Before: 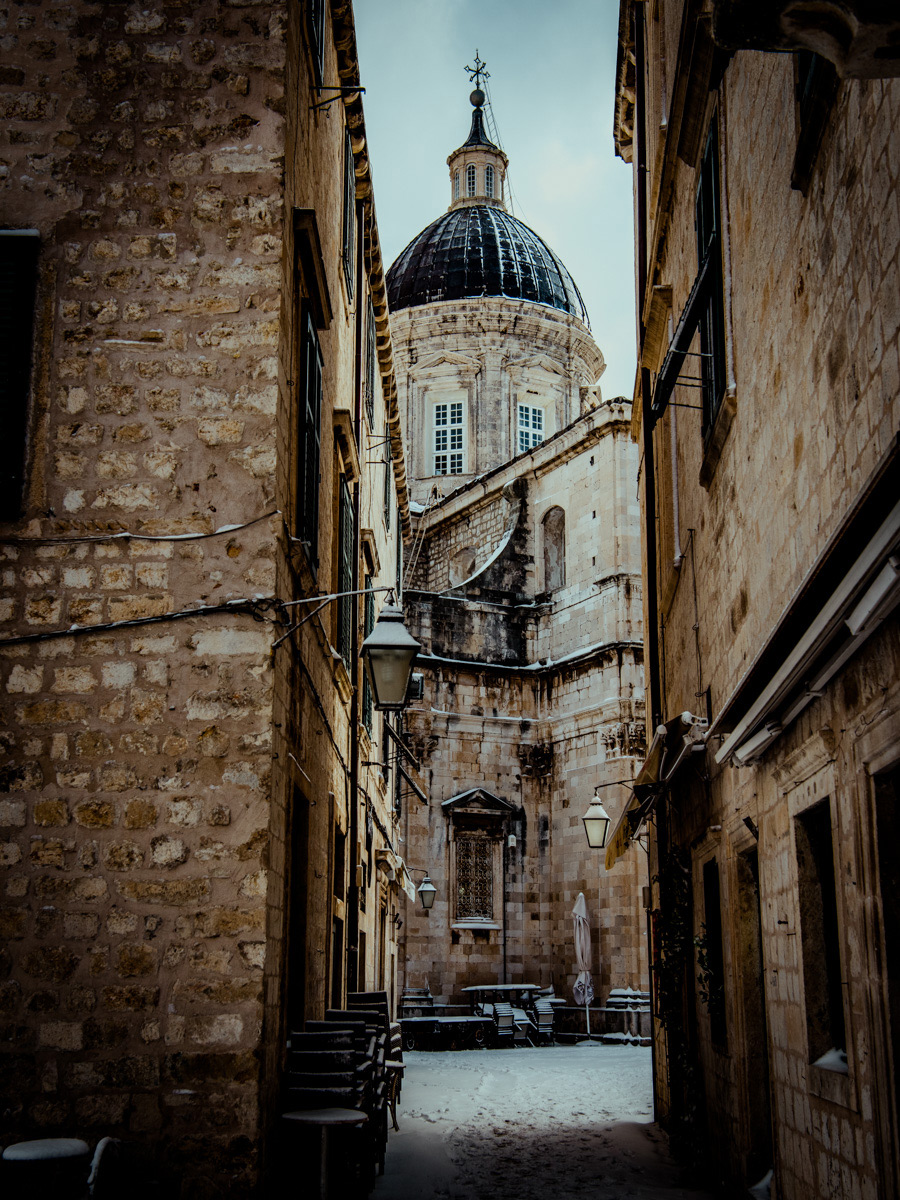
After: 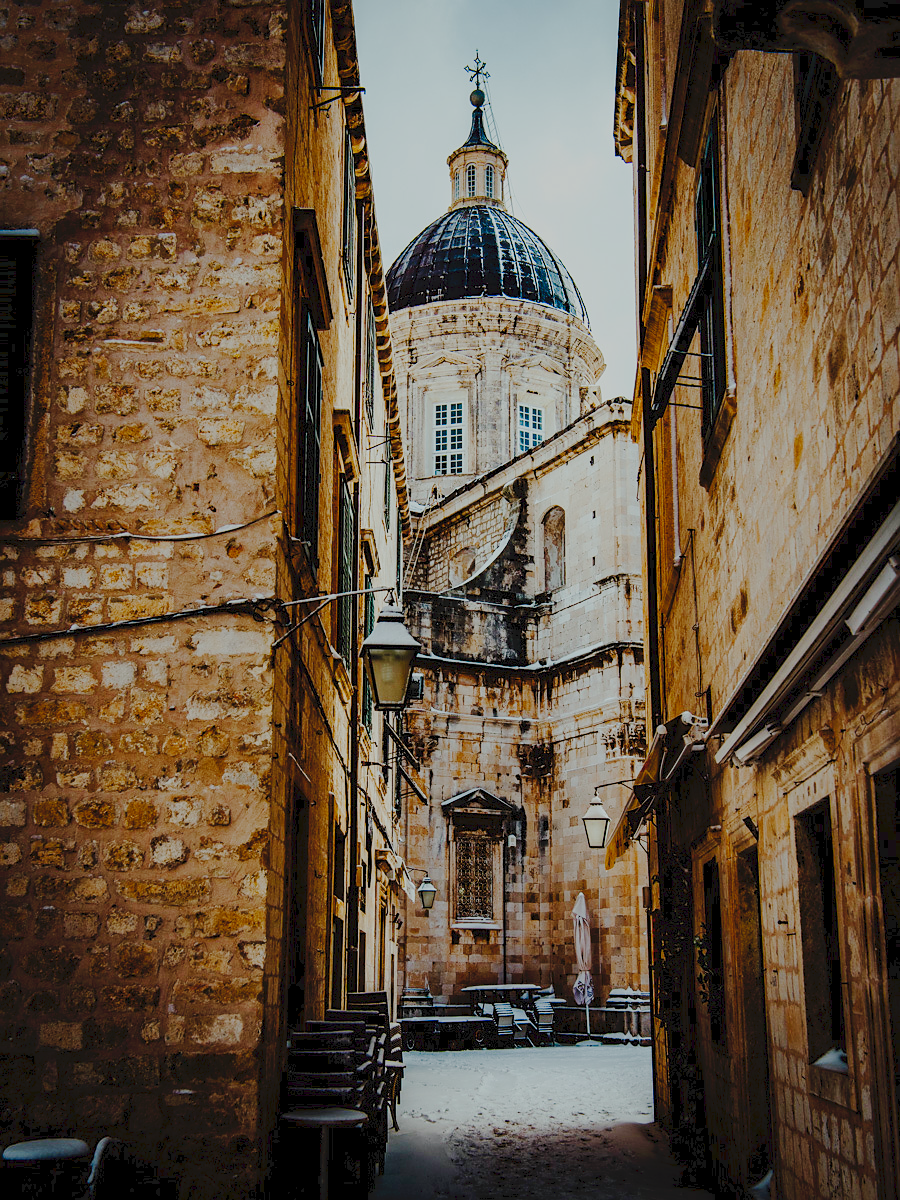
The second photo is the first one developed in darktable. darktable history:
sharpen: radius 1
color balance rgb: shadows lift › chroma 1%, shadows lift › hue 113°, highlights gain › chroma 0.2%, highlights gain › hue 333°, perceptual saturation grading › global saturation 20%, perceptual saturation grading › highlights -50%, perceptual saturation grading › shadows 25%, contrast -30%
tone curve: curves: ch0 [(0, 0) (0.003, 0.058) (0.011, 0.061) (0.025, 0.065) (0.044, 0.076) (0.069, 0.083) (0.1, 0.09) (0.136, 0.102) (0.177, 0.145) (0.224, 0.196) (0.277, 0.278) (0.335, 0.375) (0.399, 0.486) (0.468, 0.578) (0.543, 0.651) (0.623, 0.717) (0.709, 0.783) (0.801, 0.838) (0.898, 0.91) (1, 1)], preserve colors none
